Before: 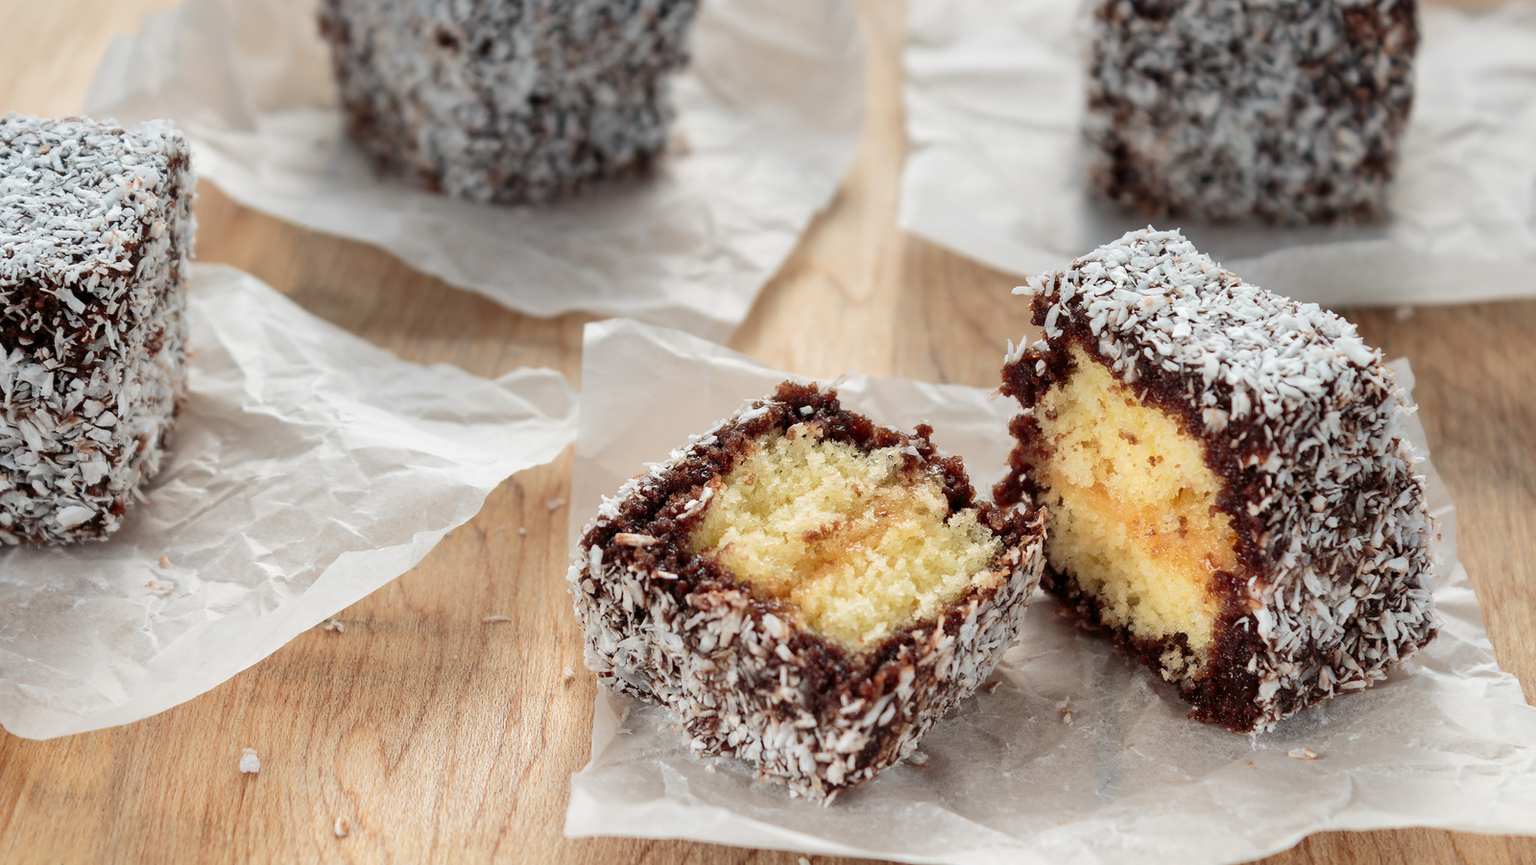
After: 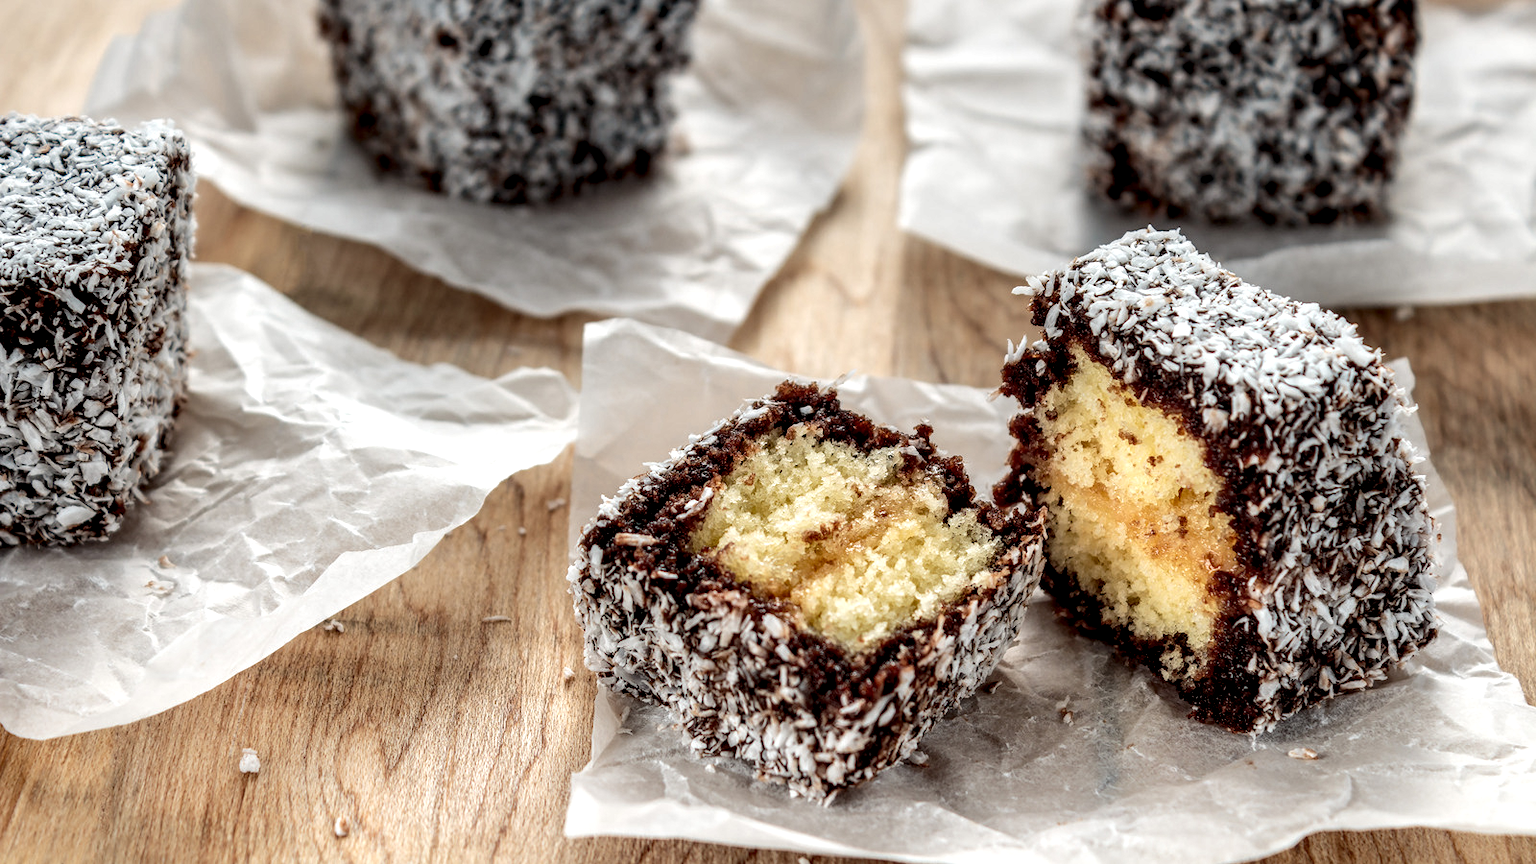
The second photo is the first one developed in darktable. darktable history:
local contrast: highlights 17%, detail 187%
